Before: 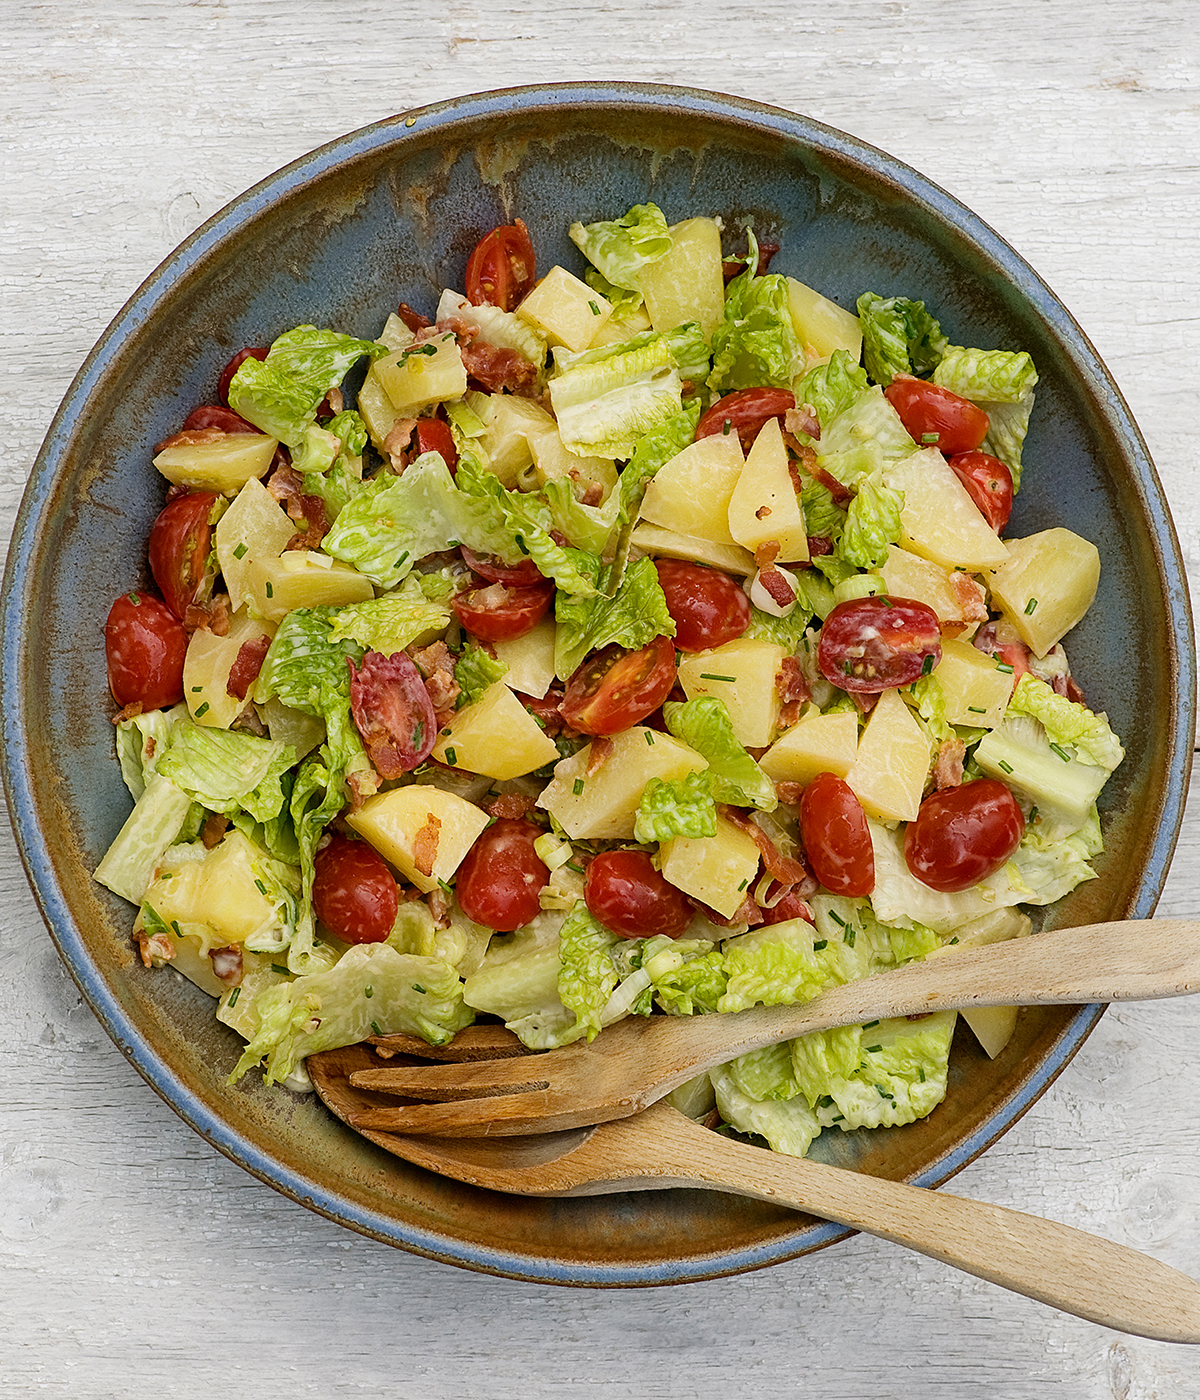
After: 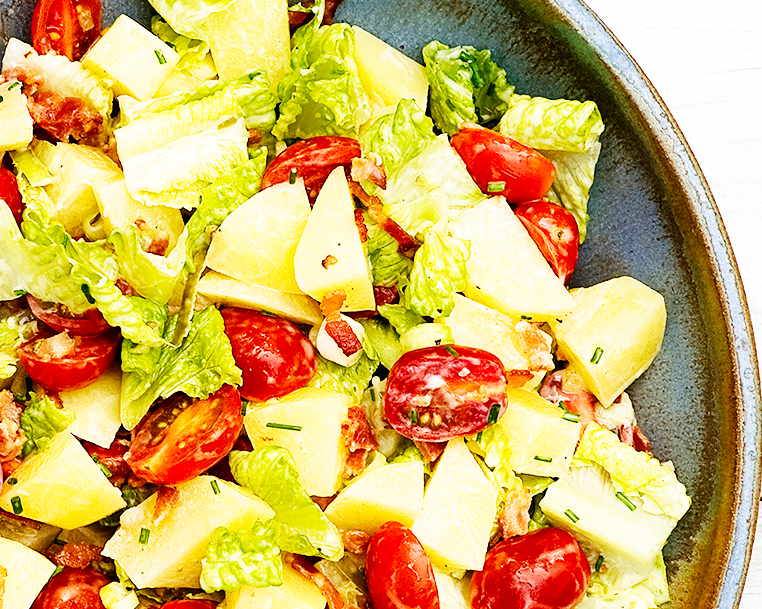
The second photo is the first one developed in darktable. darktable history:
base curve: curves: ch0 [(0, 0) (0.007, 0.004) (0.027, 0.03) (0.046, 0.07) (0.207, 0.54) (0.442, 0.872) (0.673, 0.972) (1, 1)], preserve colors none
crop: left 36.183%, top 17.986%, right 0.292%, bottom 38.452%
